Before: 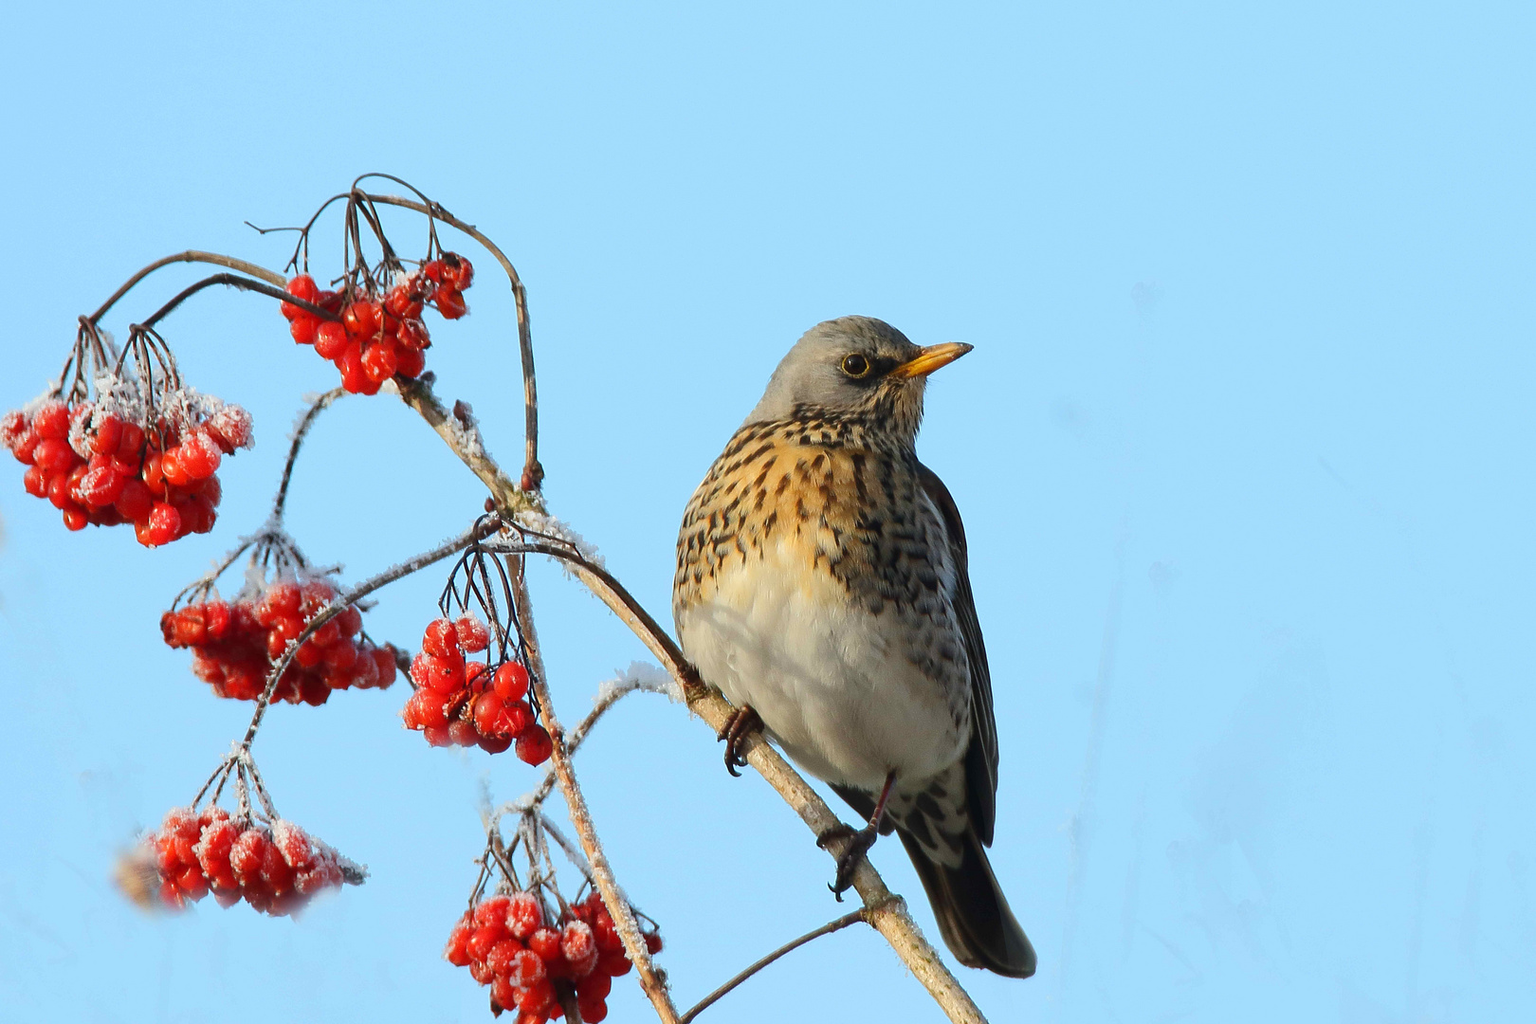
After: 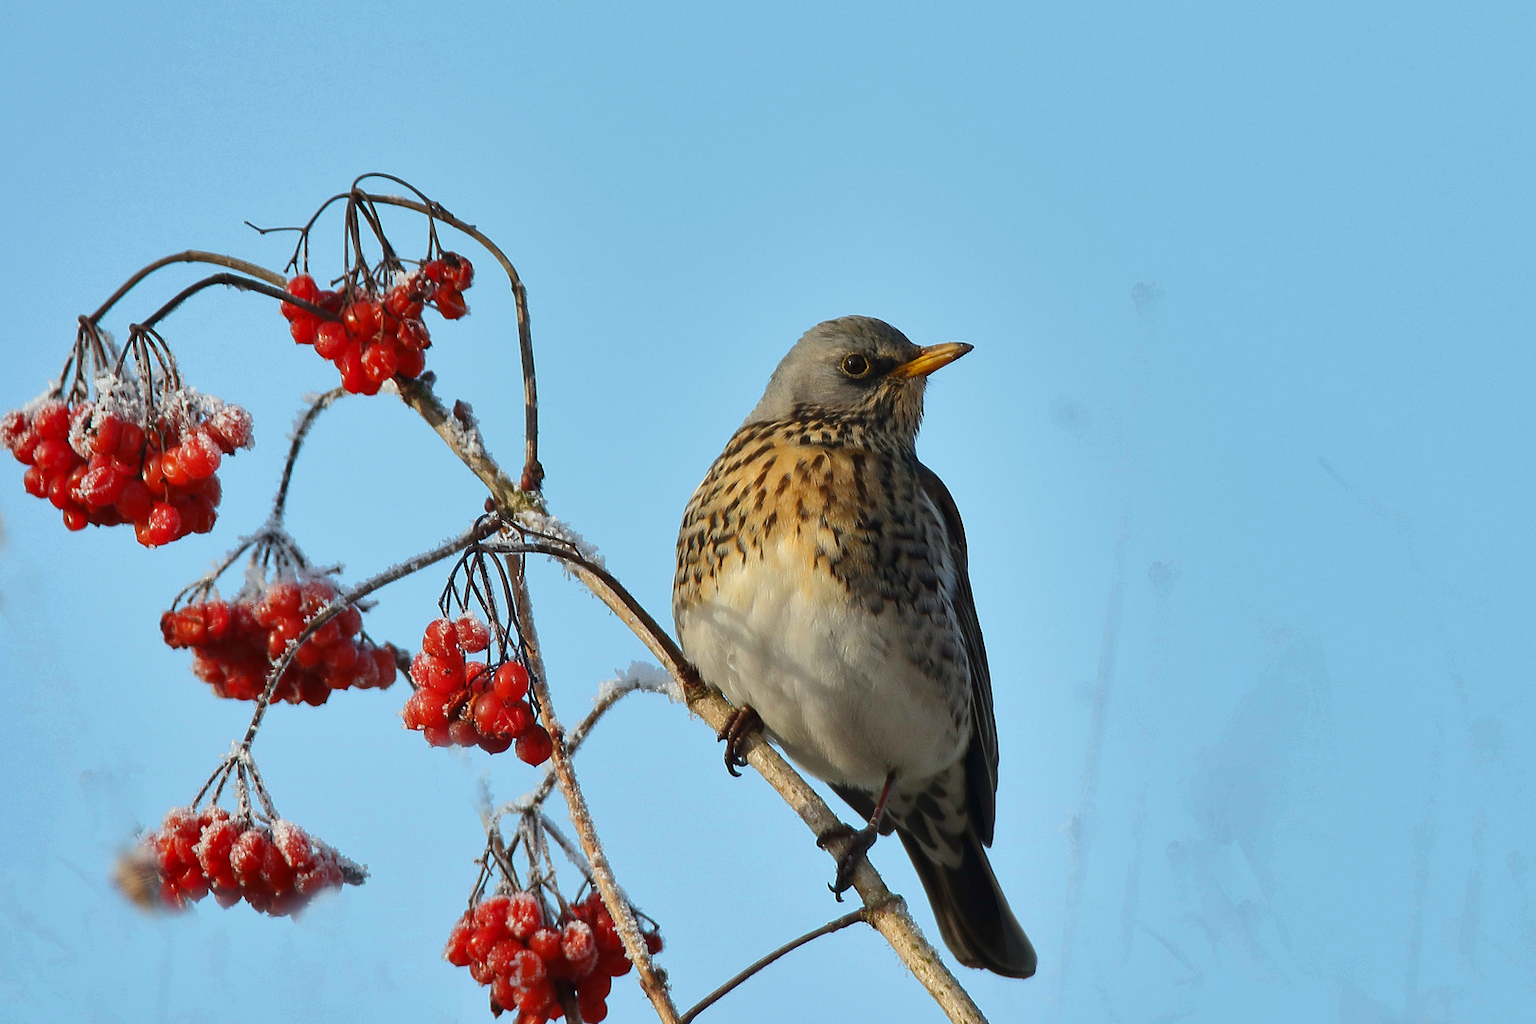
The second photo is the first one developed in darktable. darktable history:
shadows and highlights: shadows 53, soften with gaussian
tone curve: curves: ch0 [(0, 0) (0.8, 0.757) (1, 1)], color space Lab, linked channels, preserve colors none
